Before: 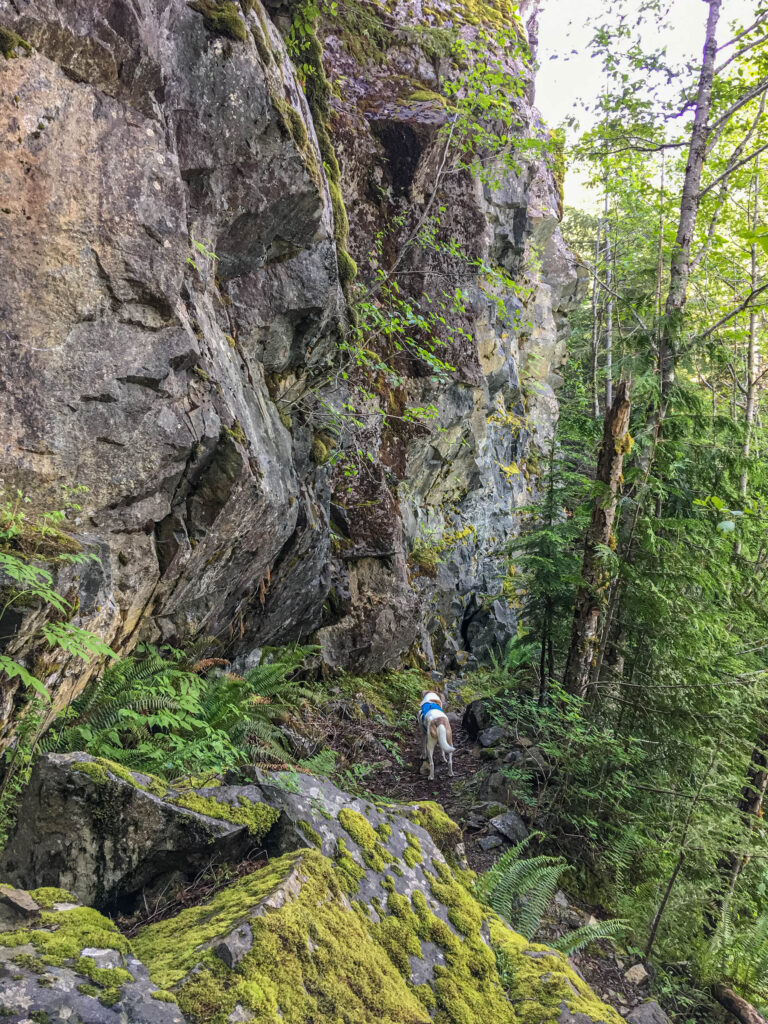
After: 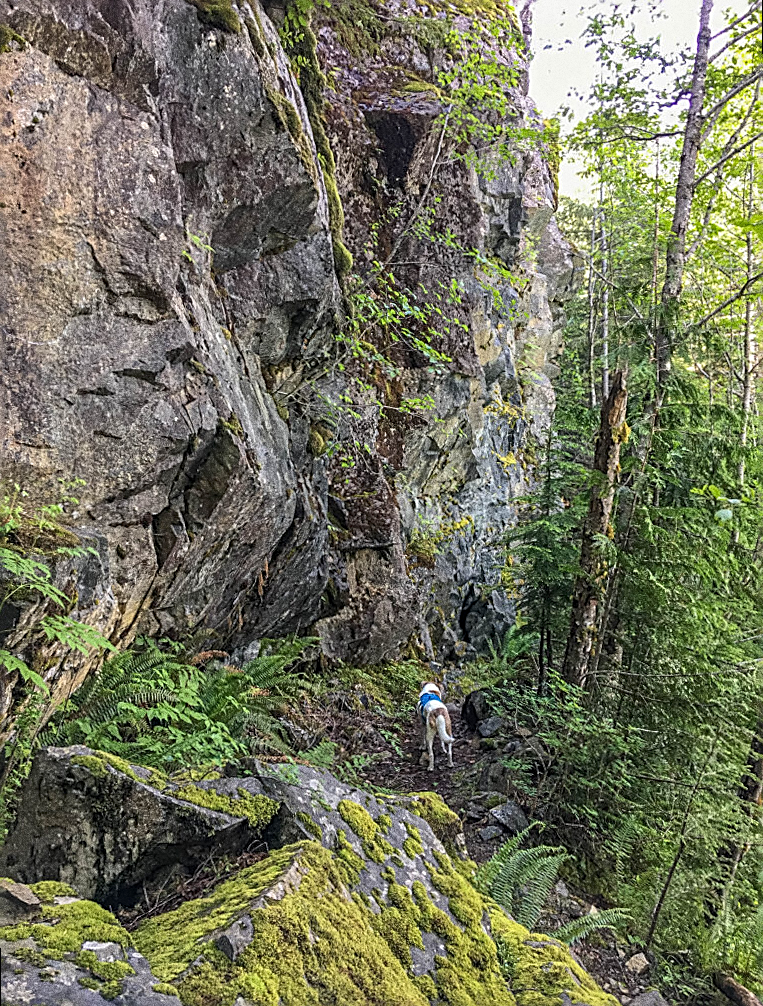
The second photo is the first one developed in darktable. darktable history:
grain: coarseness 10.62 ISO, strength 55.56%
sharpen: amount 0.901
rotate and perspective: rotation -0.45°, automatic cropping original format, crop left 0.008, crop right 0.992, crop top 0.012, crop bottom 0.988
